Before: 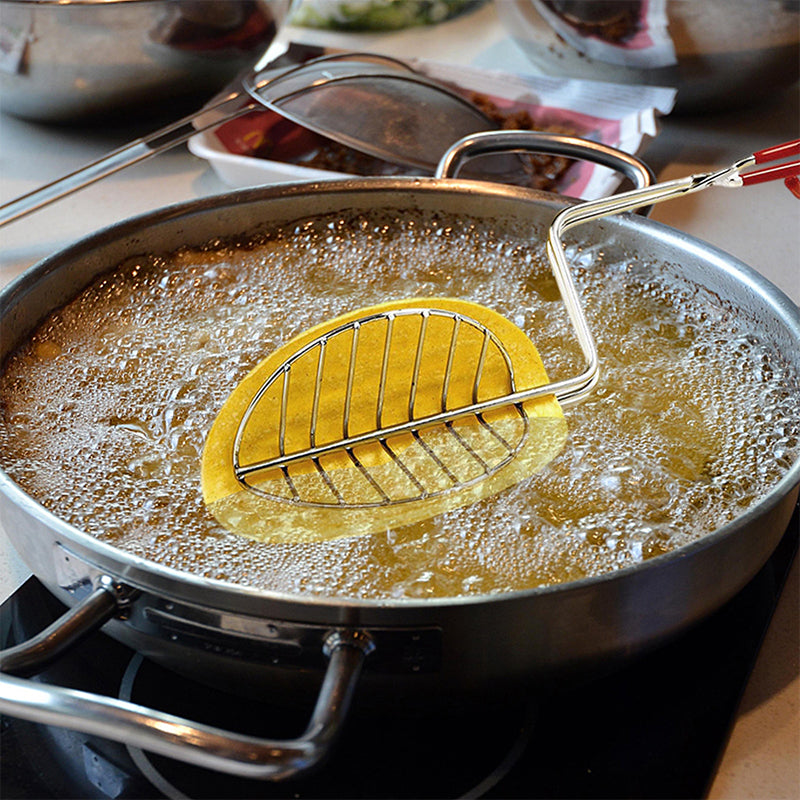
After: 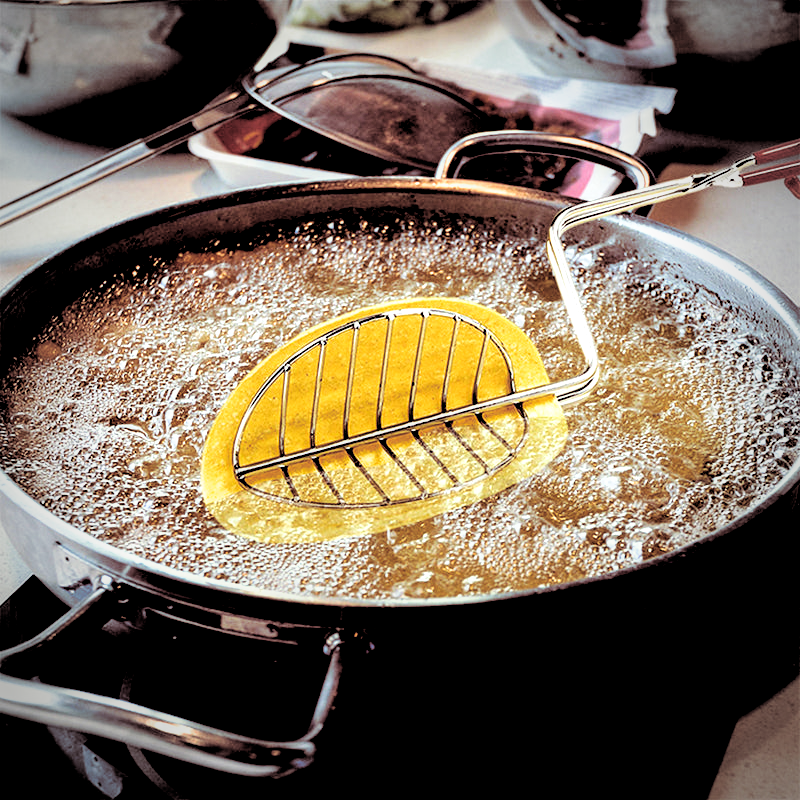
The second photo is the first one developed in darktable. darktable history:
vignetting: fall-off start 71.74%
filmic rgb: middle gray luminance 13.55%, black relative exposure -1.97 EV, white relative exposure 3.1 EV, threshold 6 EV, target black luminance 0%, hardness 1.79, latitude 59.23%, contrast 1.728, highlights saturation mix 5%, shadows ↔ highlights balance -37.52%, add noise in highlights 0, color science v3 (2019), use custom middle-gray values true, iterations of high-quality reconstruction 0, contrast in highlights soft, enable highlight reconstruction true
local contrast: shadows 94%
exposure: black level correction -0.005, exposure 0.054 EV, compensate highlight preservation false
split-toning: on, module defaults
tone equalizer: on, module defaults
shadows and highlights: shadows 12, white point adjustment 1.2, highlights -0.36, soften with gaussian
color correction: highlights a* -0.182, highlights b* -0.124
